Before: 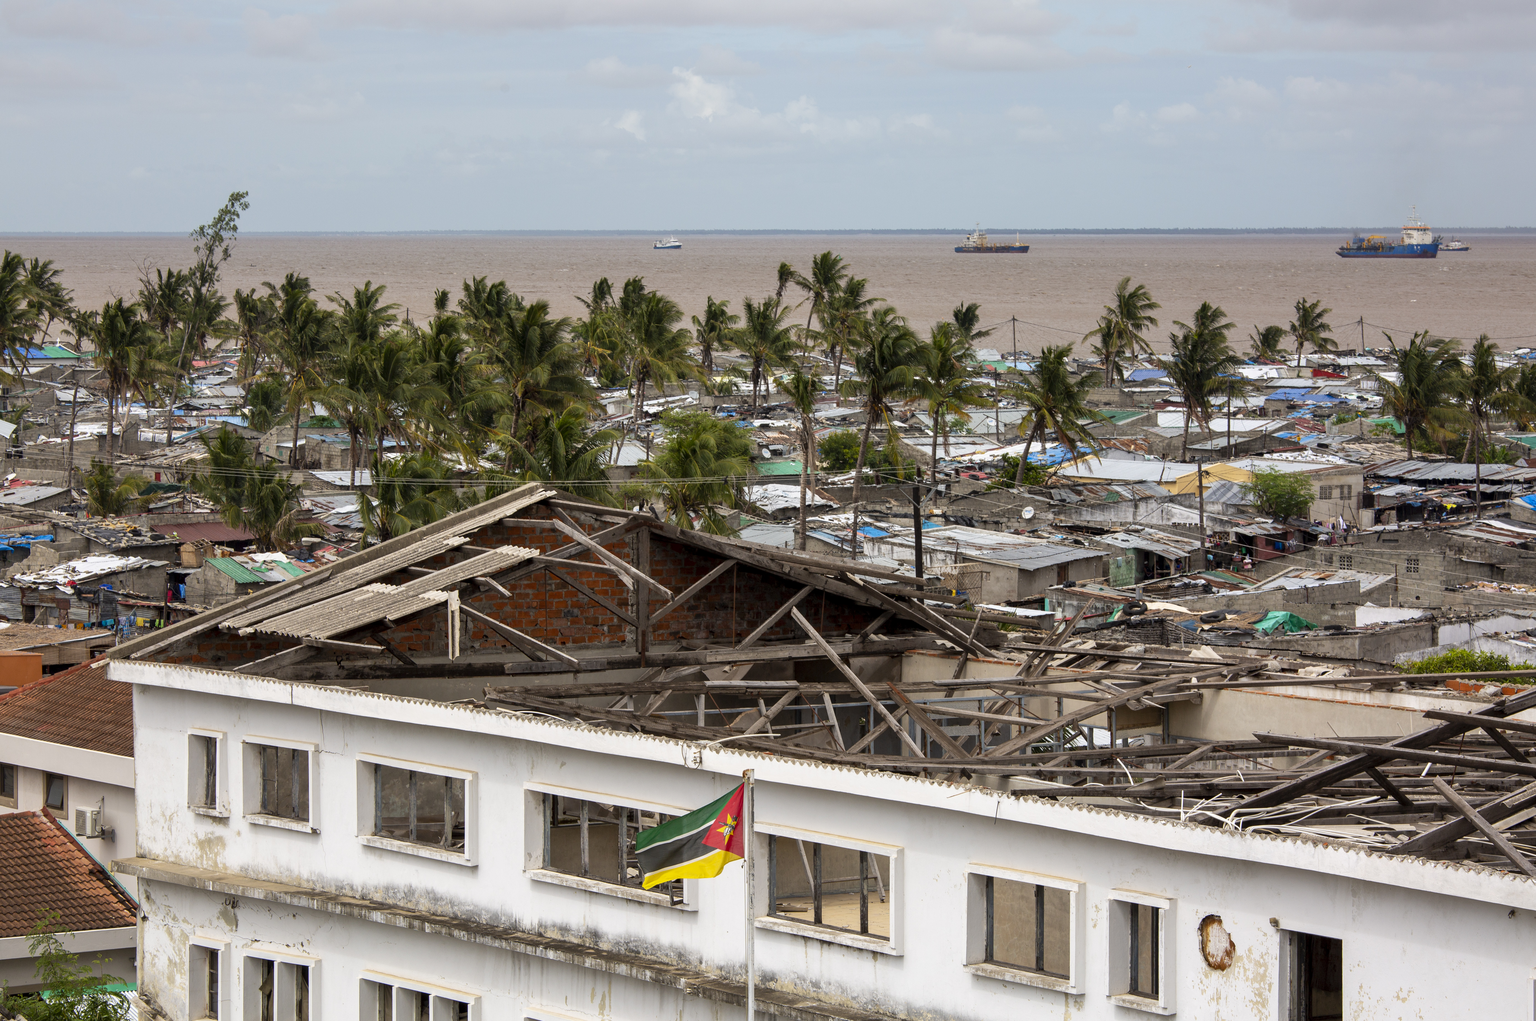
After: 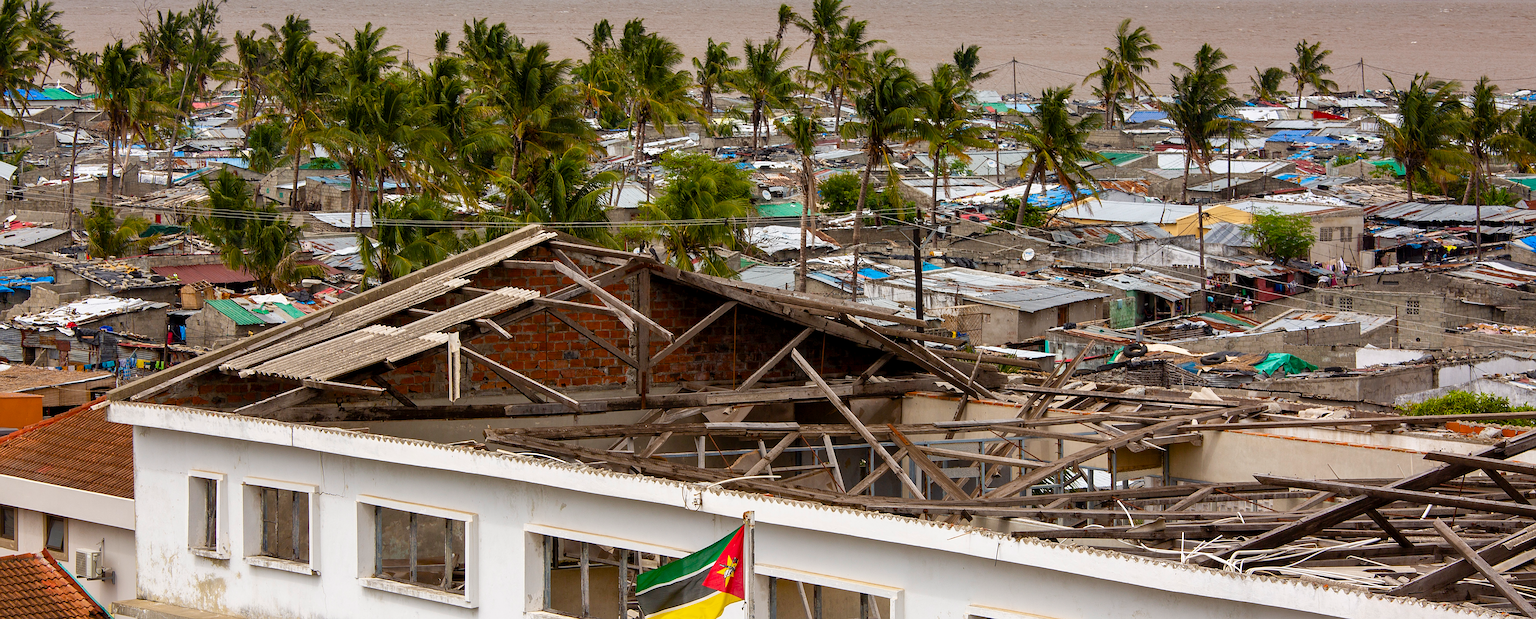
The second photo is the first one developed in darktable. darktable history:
crop and rotate: top 25.357%, bottom 13.942%
color balance rgb: perceptual saturation grading › global saturation 35%, perceptual saturation grading › highlights -30%, perceptual saturation grading › shadows 35%, perceptual brilliance grading › global brilliance 3%, perceptual brilliance grading › highlights -3%, perceptual brilliance grading › shadows 3%
sharpen: on, module defaults
